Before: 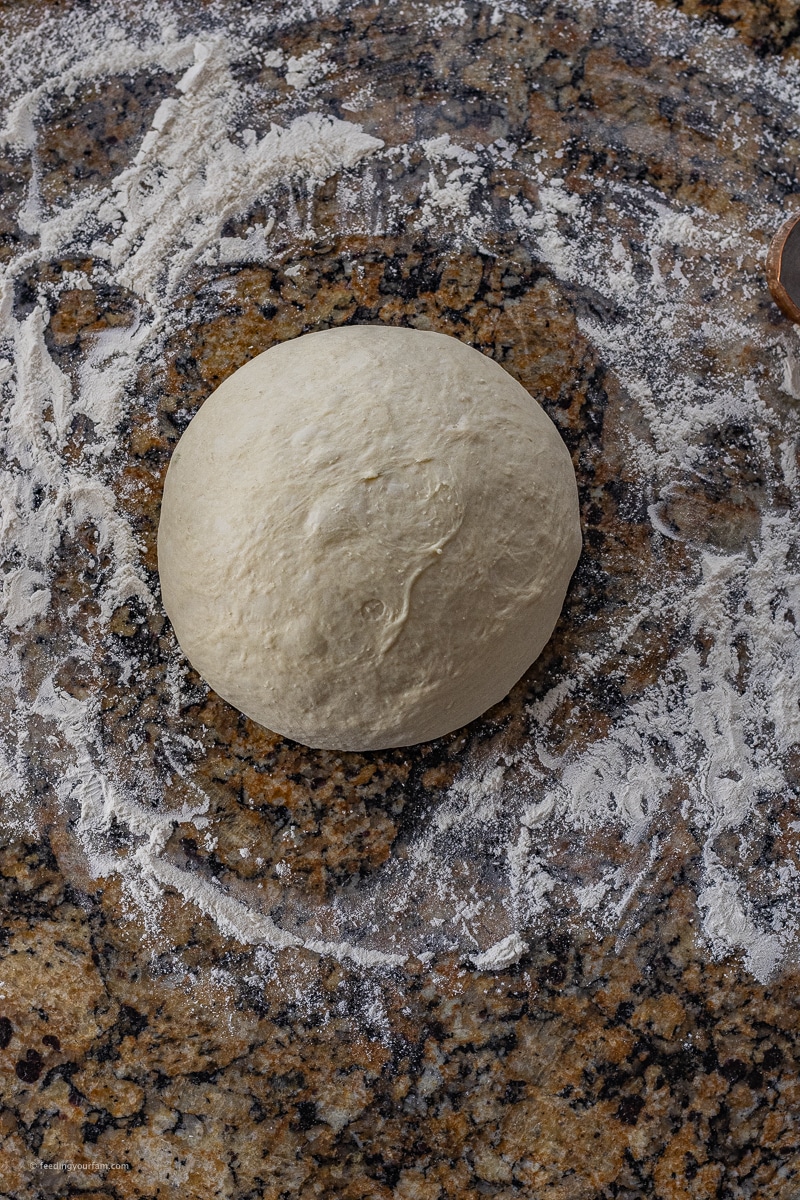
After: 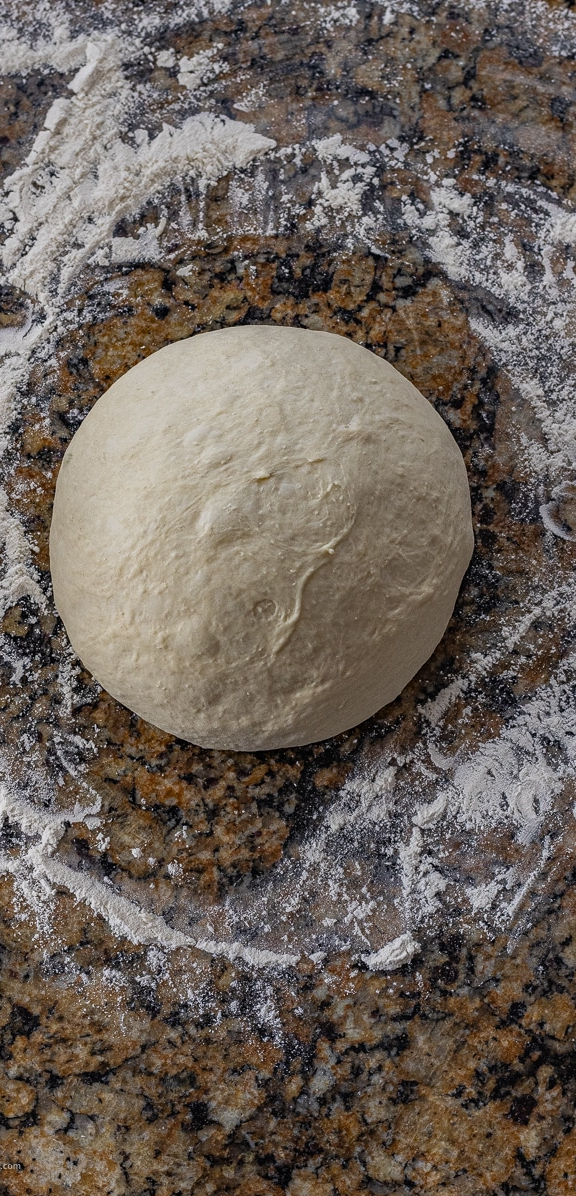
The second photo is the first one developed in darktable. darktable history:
crop: left 13.563%, right 13.46%
